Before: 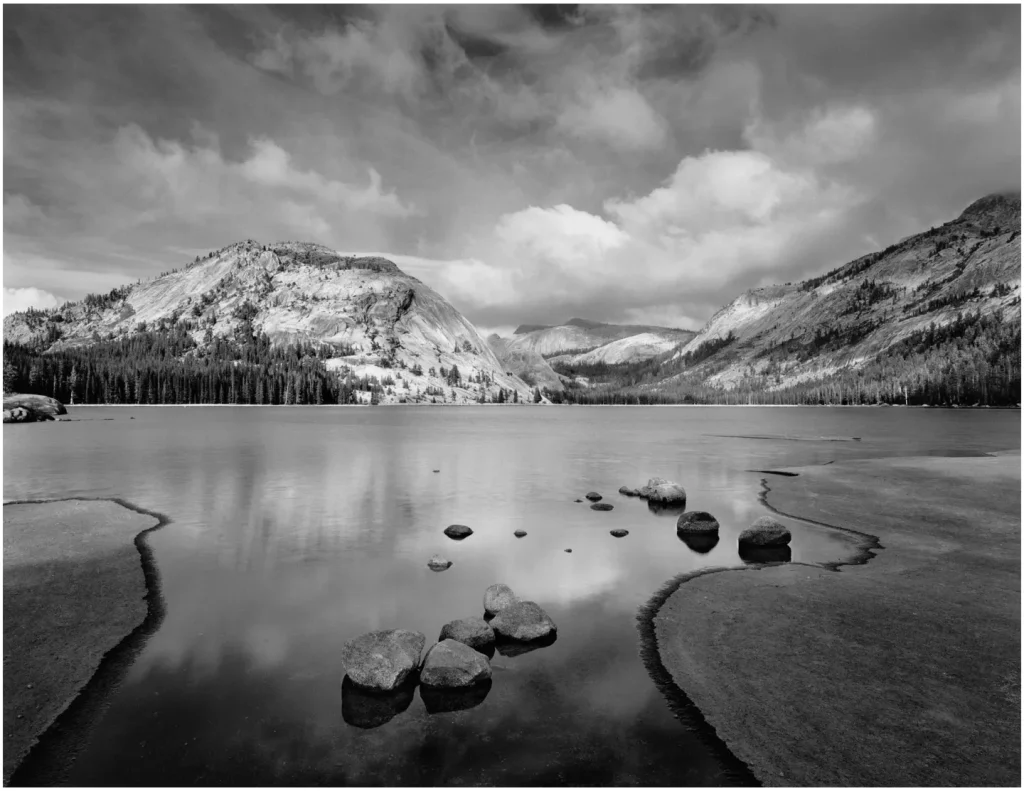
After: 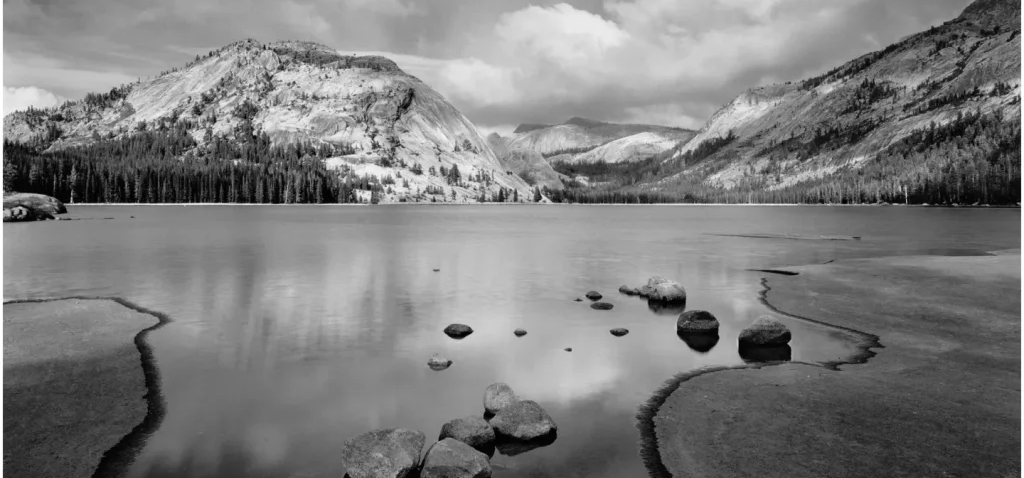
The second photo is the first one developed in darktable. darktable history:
crop and rotate: top 25.461%, bottom 14.047%
